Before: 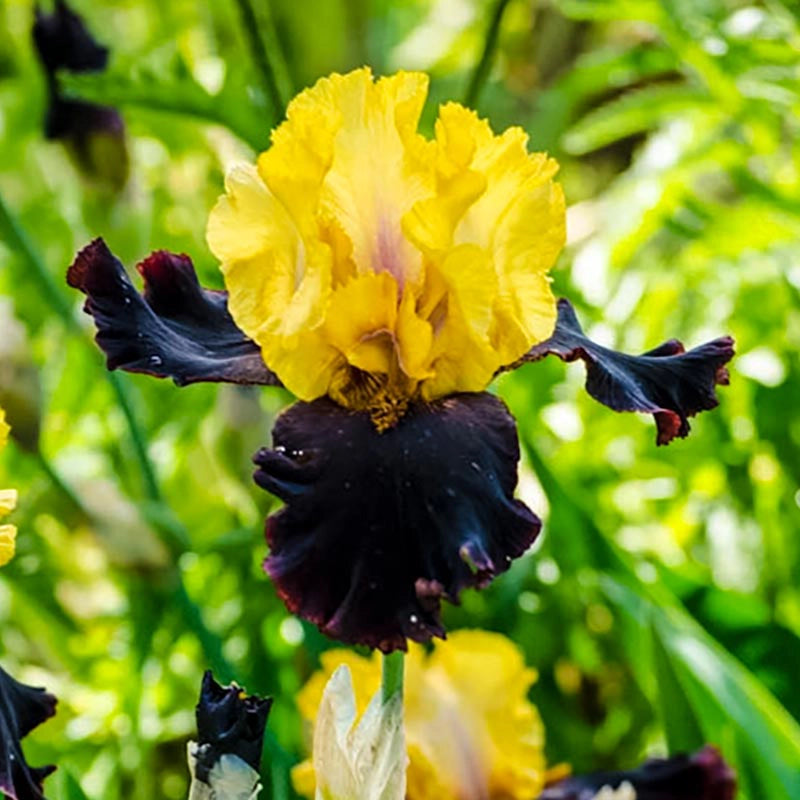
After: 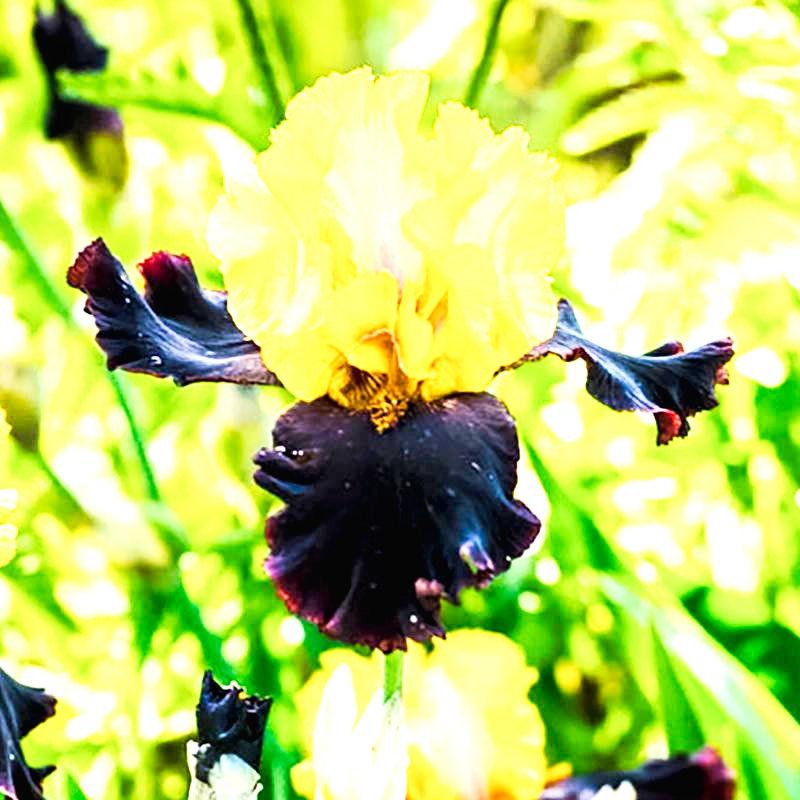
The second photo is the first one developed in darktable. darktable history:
tone curve: curves: ch0 [(0, 0.013) (0.054, 0.018) (0.205, 0.191) (0.289, 0.292) (0.39, 0.424) (0.493, 0.551) (0.647, 0.752) (0.796, 0.887) (1, 0.998)]; ch1 [(0, 0) (0.371, 0.339) (0.477, 0.452) (0.494, 0.495) (0.501, 0.501) (0.51, 0.516) (0.54, 0.557) (0.572, 0.605) (0.625, 0.687) (0.774, 0.841) (1, 1)]; ch2 [(0, 0) (0.32, 0.281) (0.403, 0.399) (0.441, 0.428) (0.47, 0.469) (0.498, 0.496) (0.524, 0.543) (0.551, 0.579) (0.633, 0.665) (0.7, 0.711) (1, 1)], preserve colors none
exposure: black level correction 0, exposure 1.75 EV, compensate highlight preservation false
